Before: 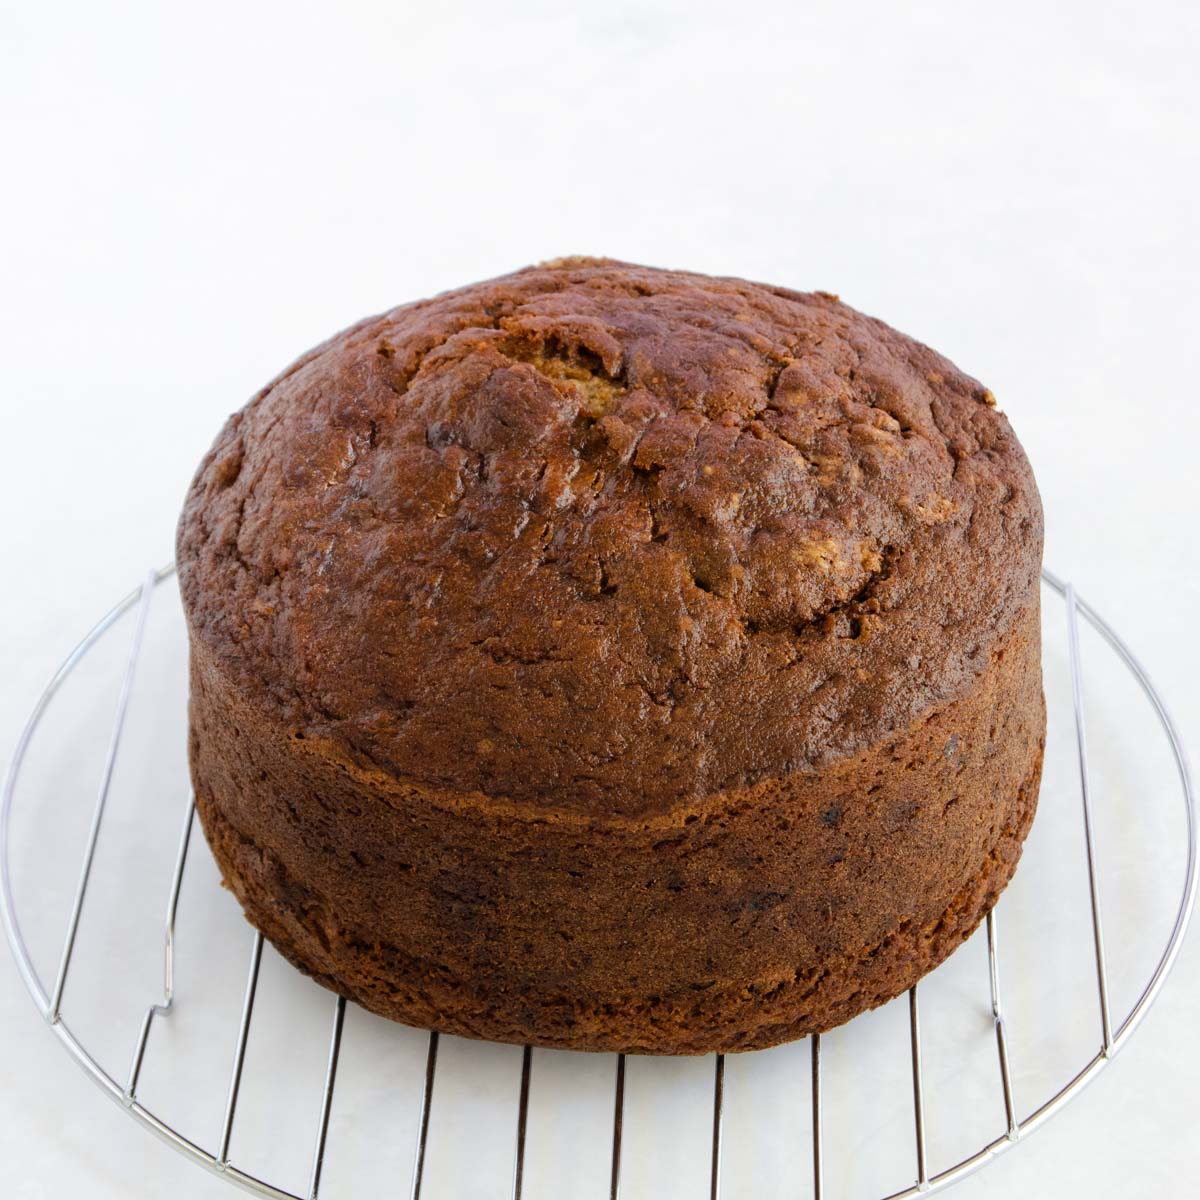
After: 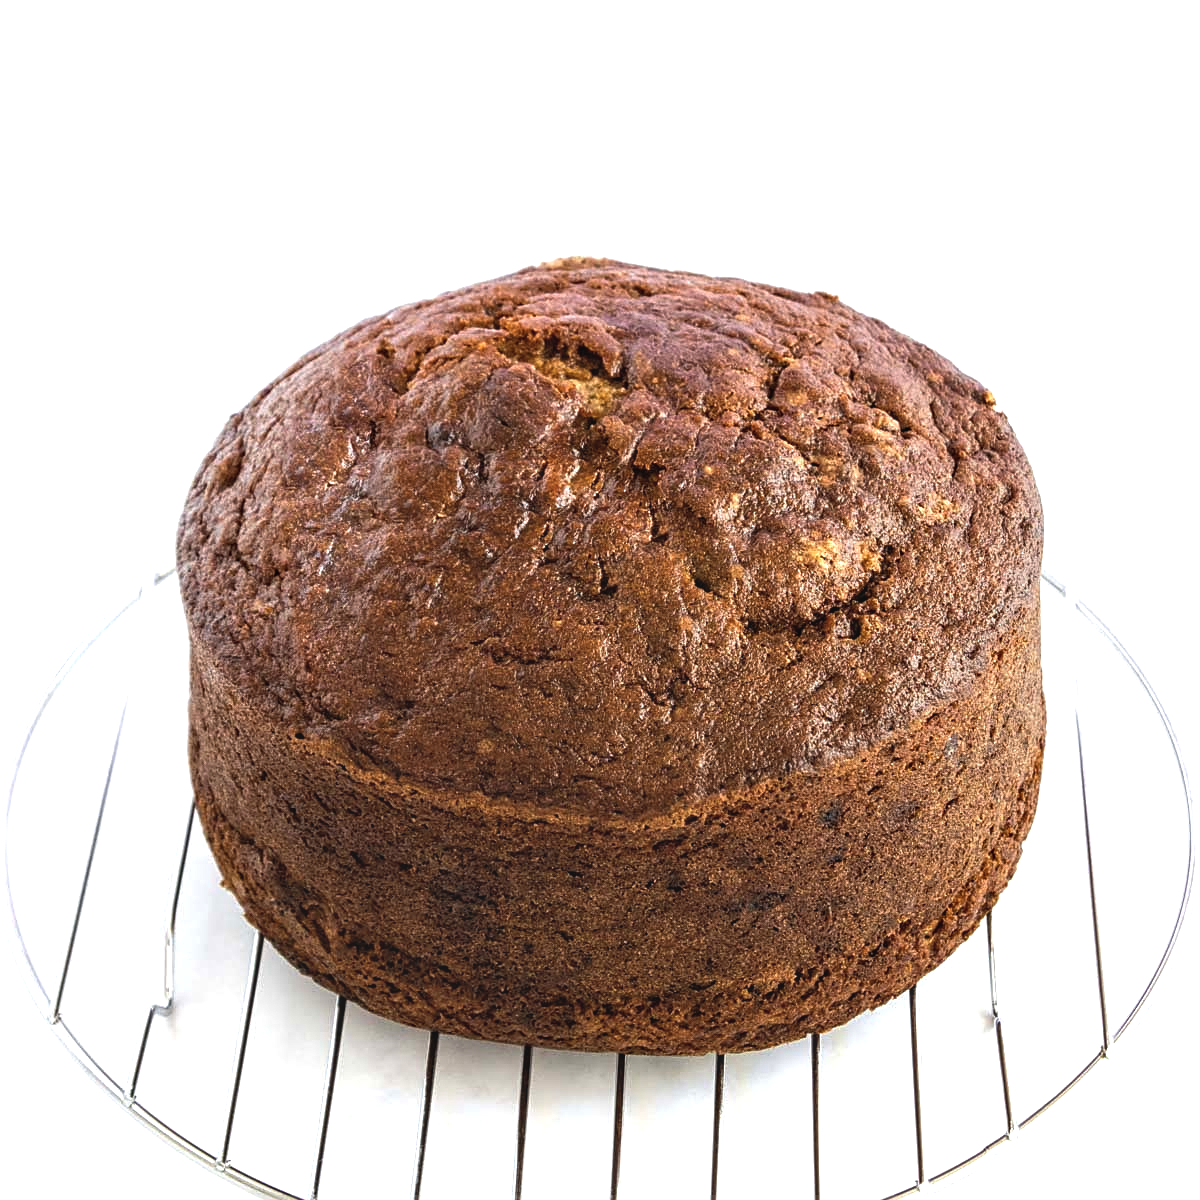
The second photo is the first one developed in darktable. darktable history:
sharpen: on, module defaults
color balance rgb: perceptual saturation grading › global saturation 0.057%, perceptual brilliance grading › global brilliance 21.319%, perceptual brilliance grading › shadows -35.485%
local contrast: on, module defaults
